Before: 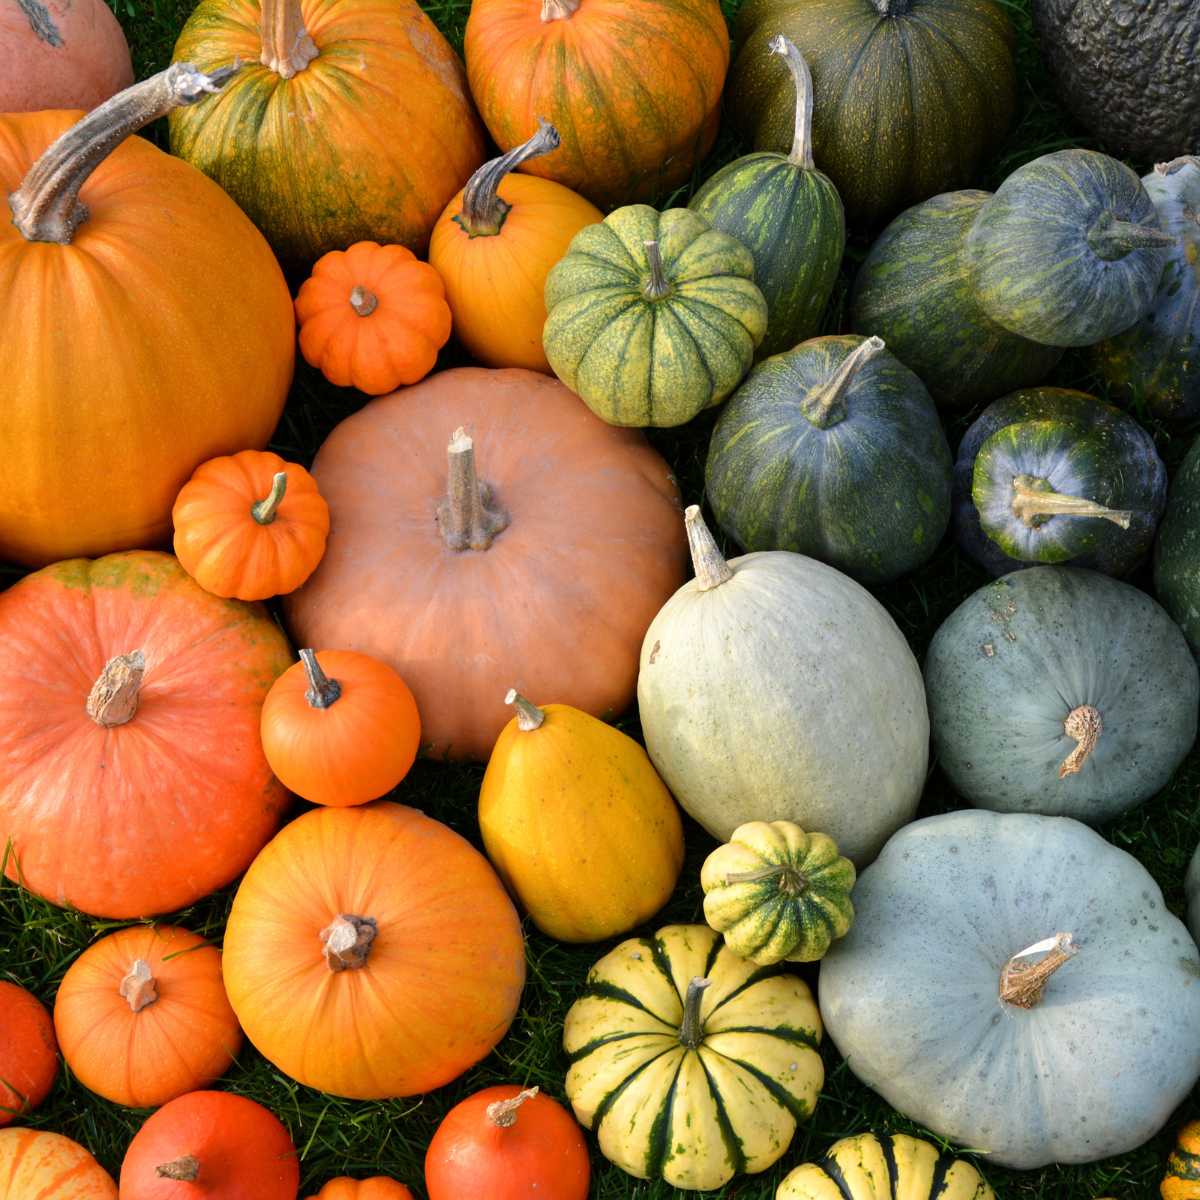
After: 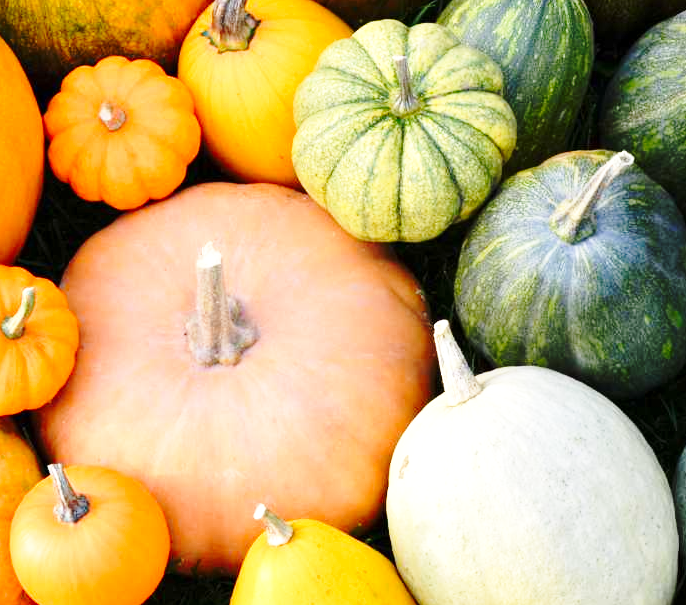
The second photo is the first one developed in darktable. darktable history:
exposure: exposure 0.375 EV, compensate highlight preservation false
base curve: curves: ch0 [(0, 0) (0.032, 0.037) (0.105, 0.228) (0.435, 0.76) (0.856, 0.983) (1, 1)], preserve colors none
crop: left 20.932%, top 15.471%, right 21.848%, bottom 34.081%
